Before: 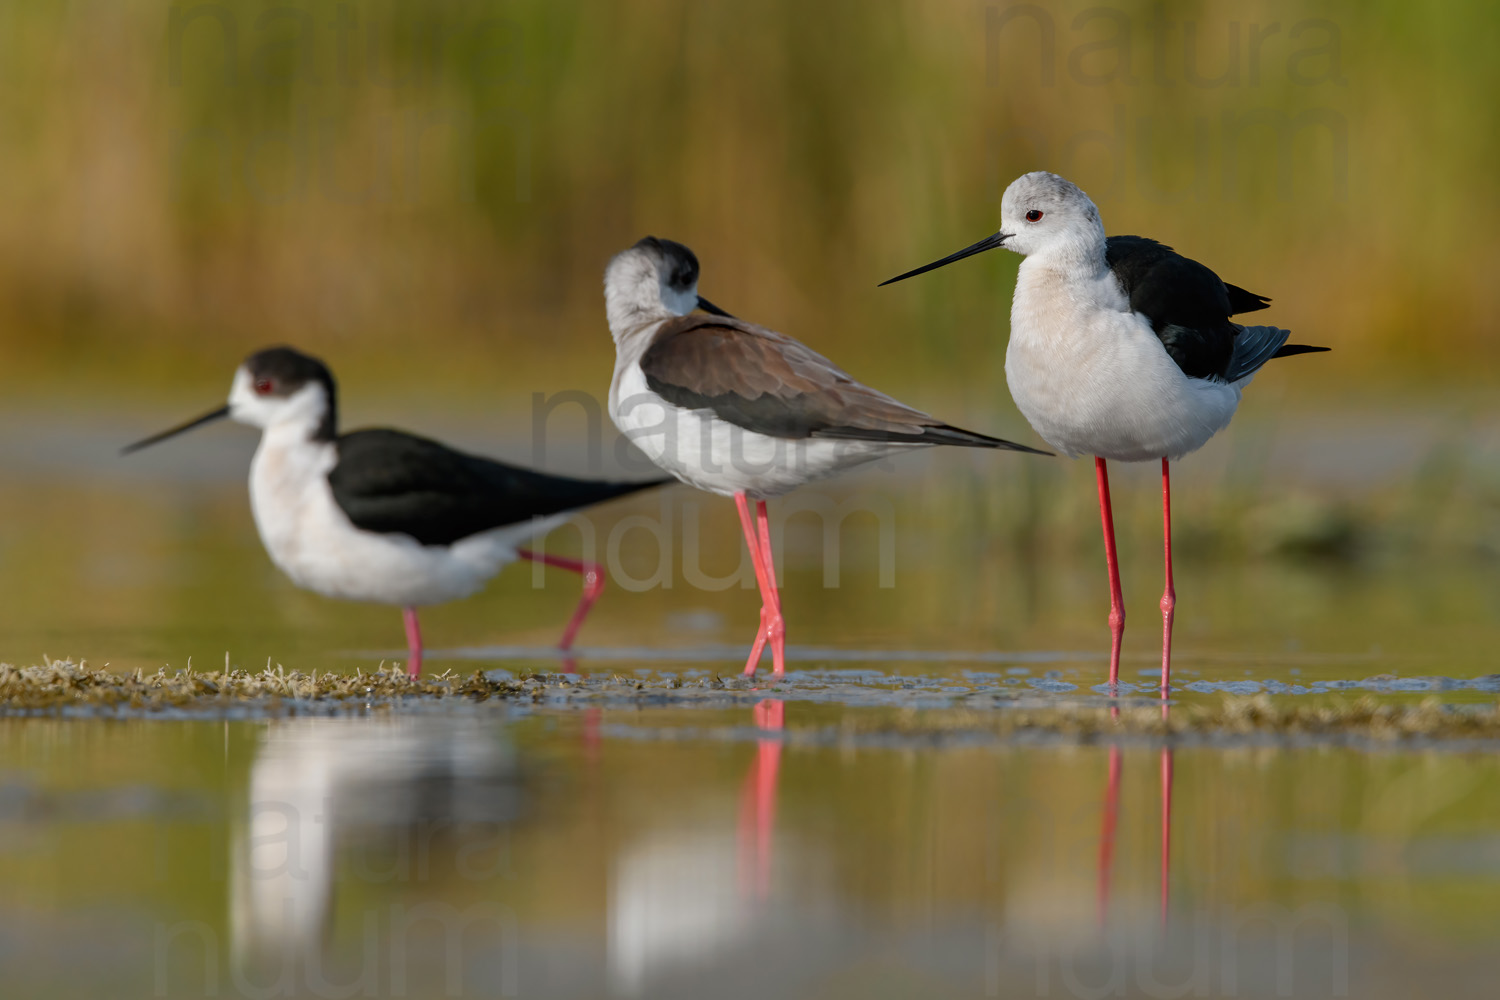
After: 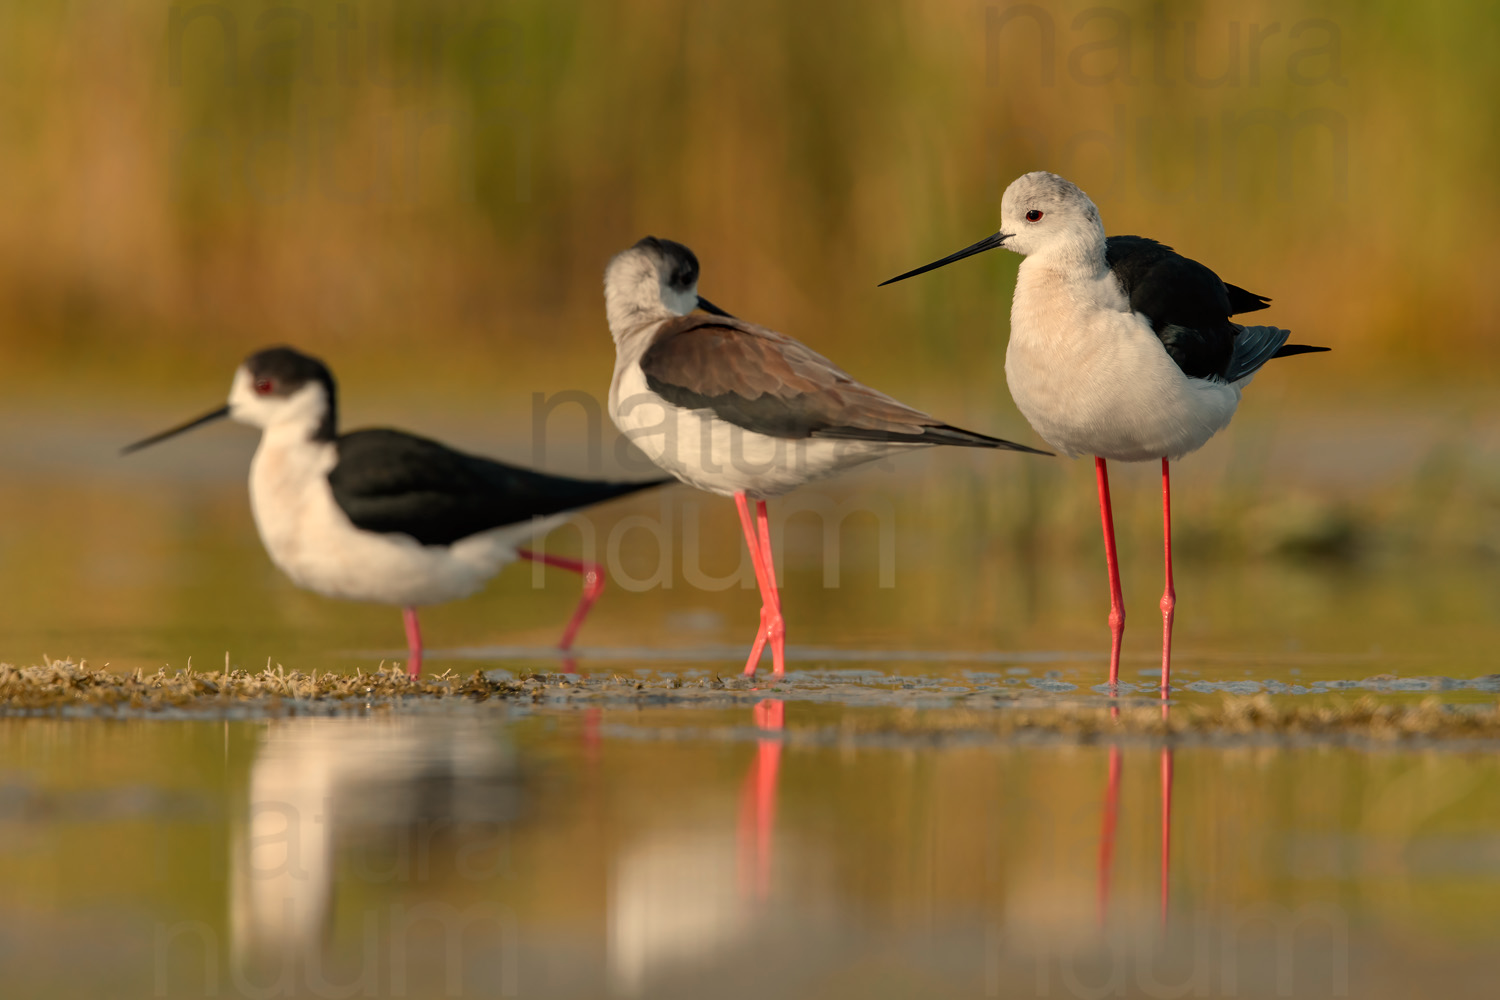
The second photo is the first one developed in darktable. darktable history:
exposure: compensate highlight preservation false
white balance: red 1.138, green 0.996, blue 0.812
